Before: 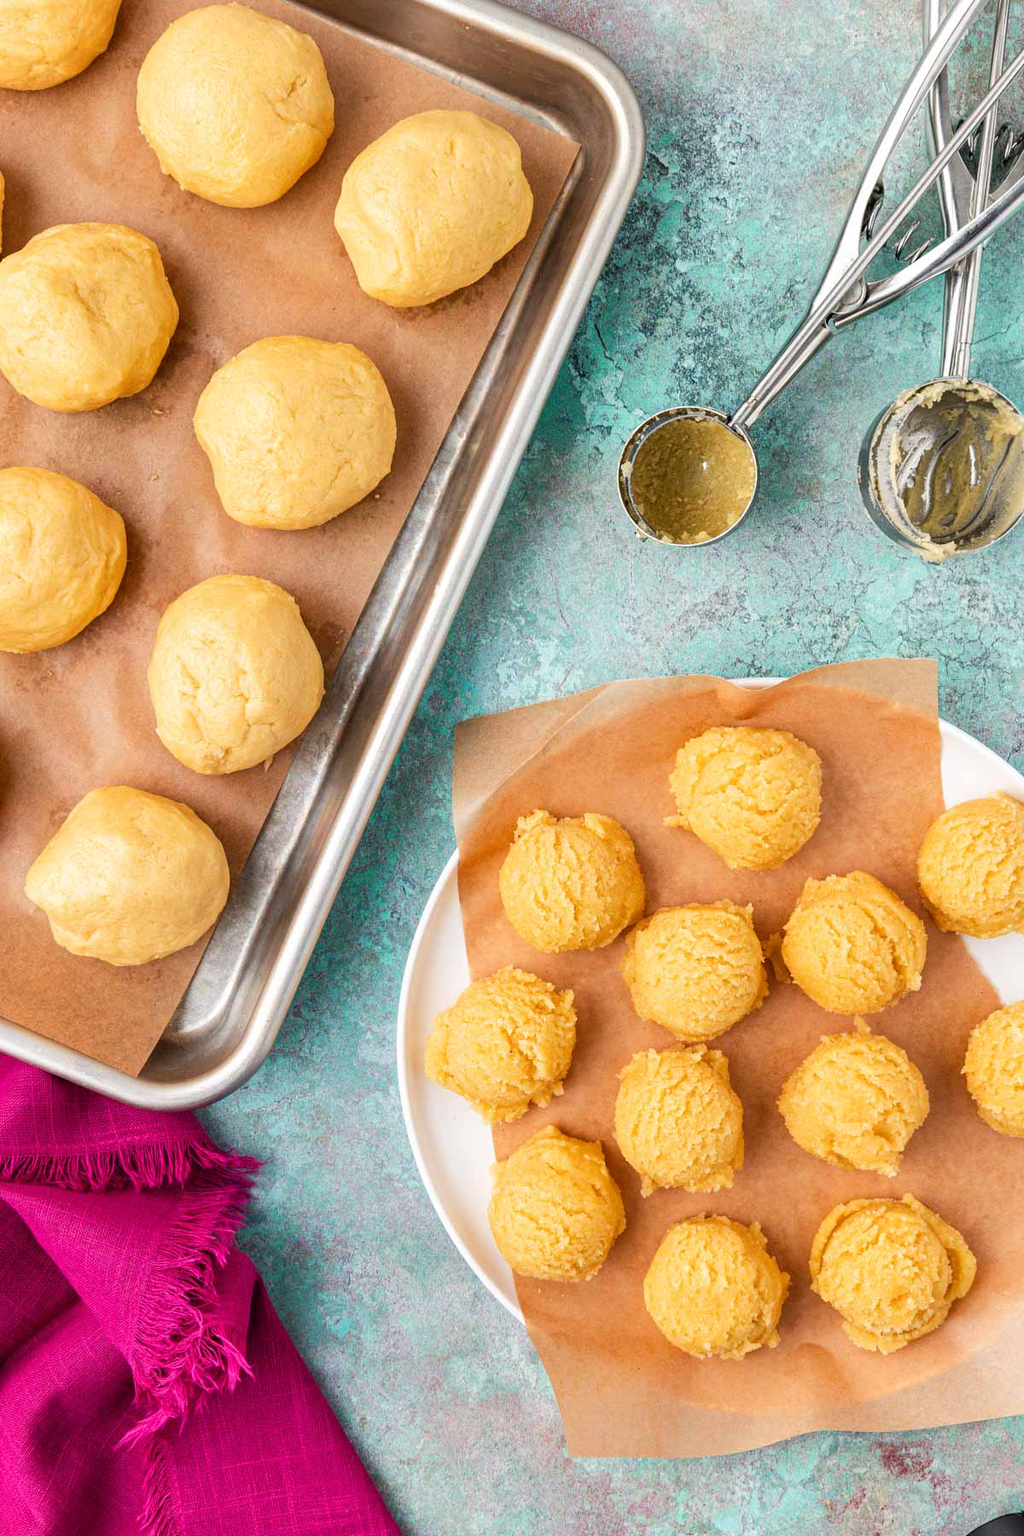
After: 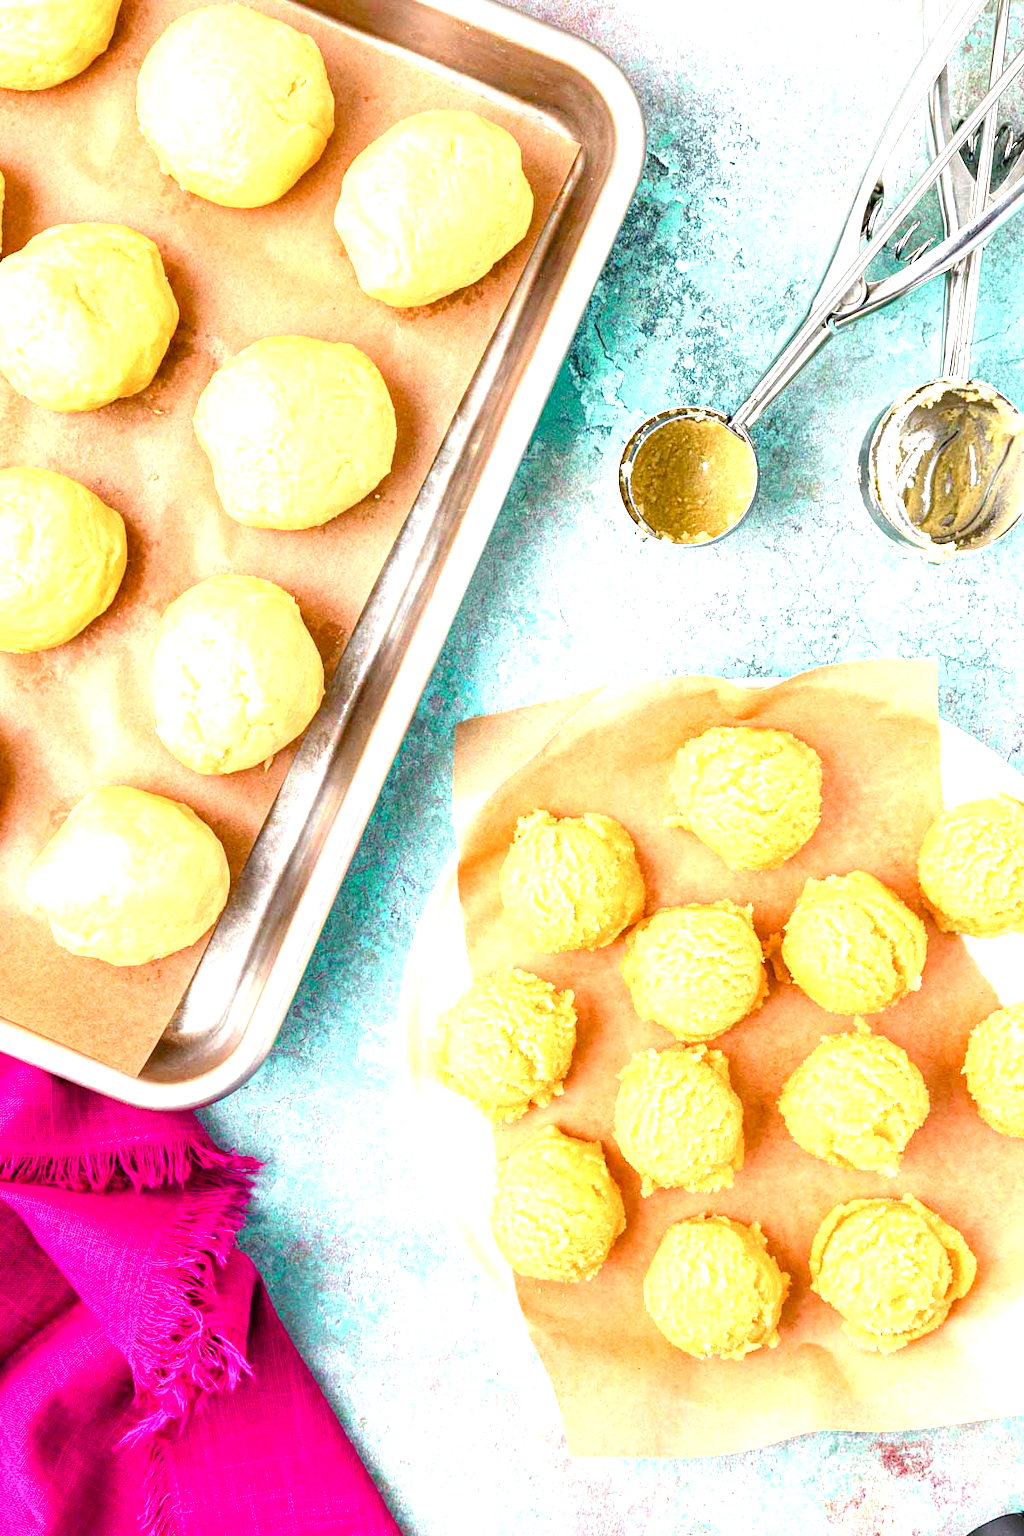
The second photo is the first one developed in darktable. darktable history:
color balance rgb: perceptual saturation grading › global saturation 20%, perceptual saturation grading › highlights -25.001%, perceptual saturation grading › shadows 50.451%
exposure: black level correction 0.001, exposure 1.324 EV, compensate highlight preservation false
